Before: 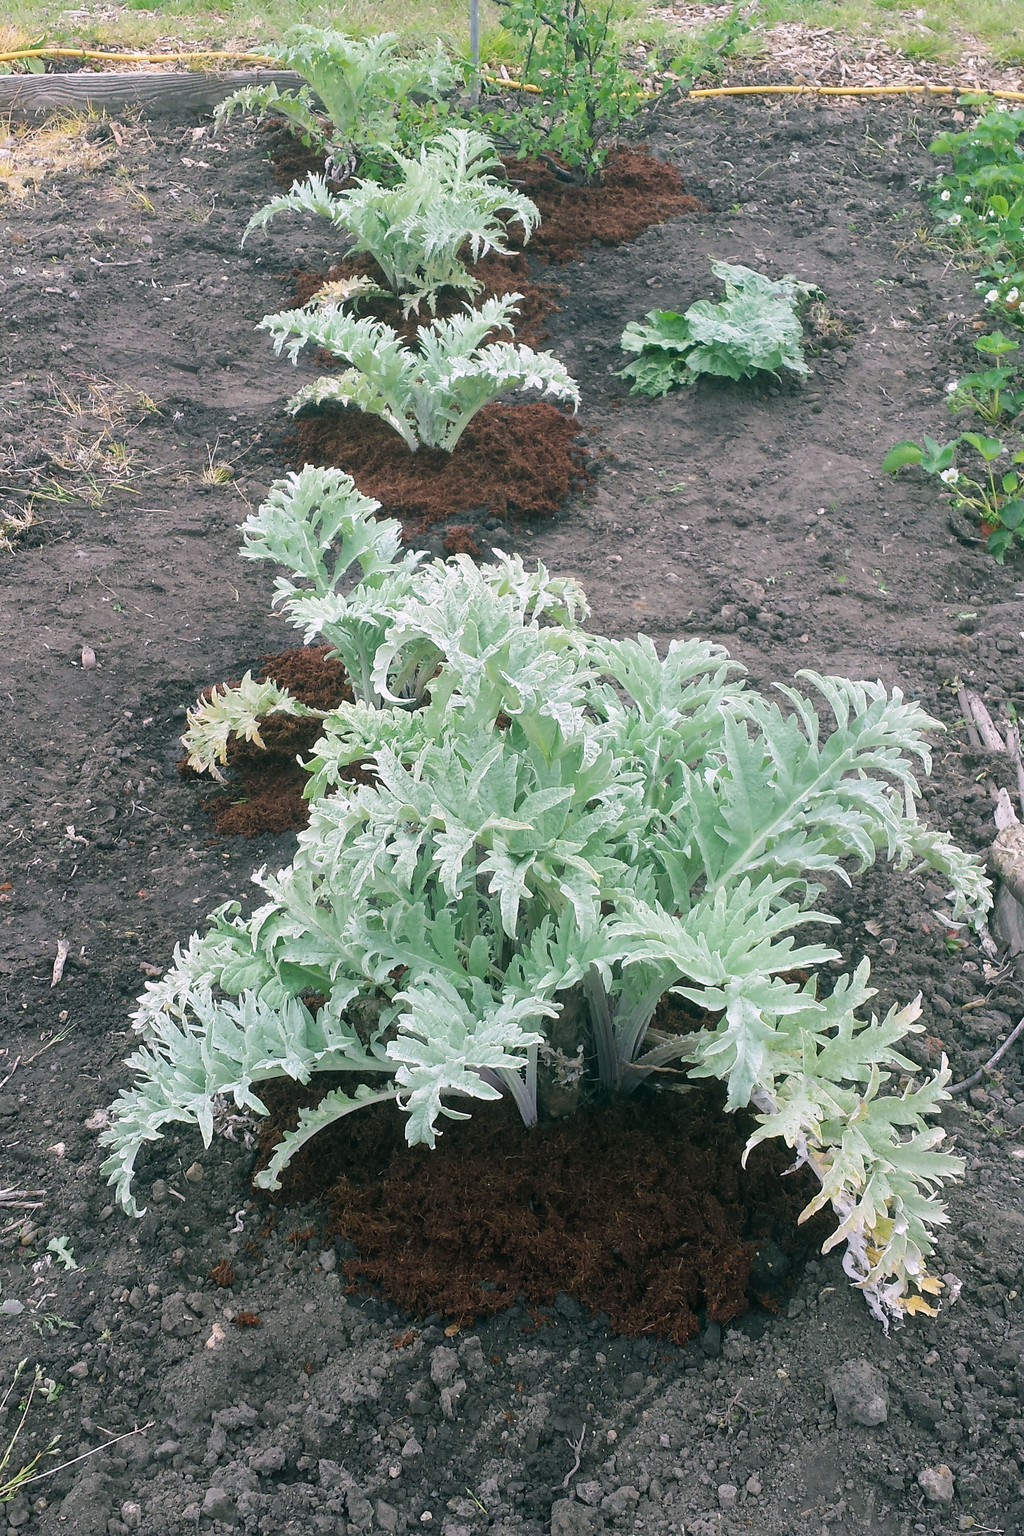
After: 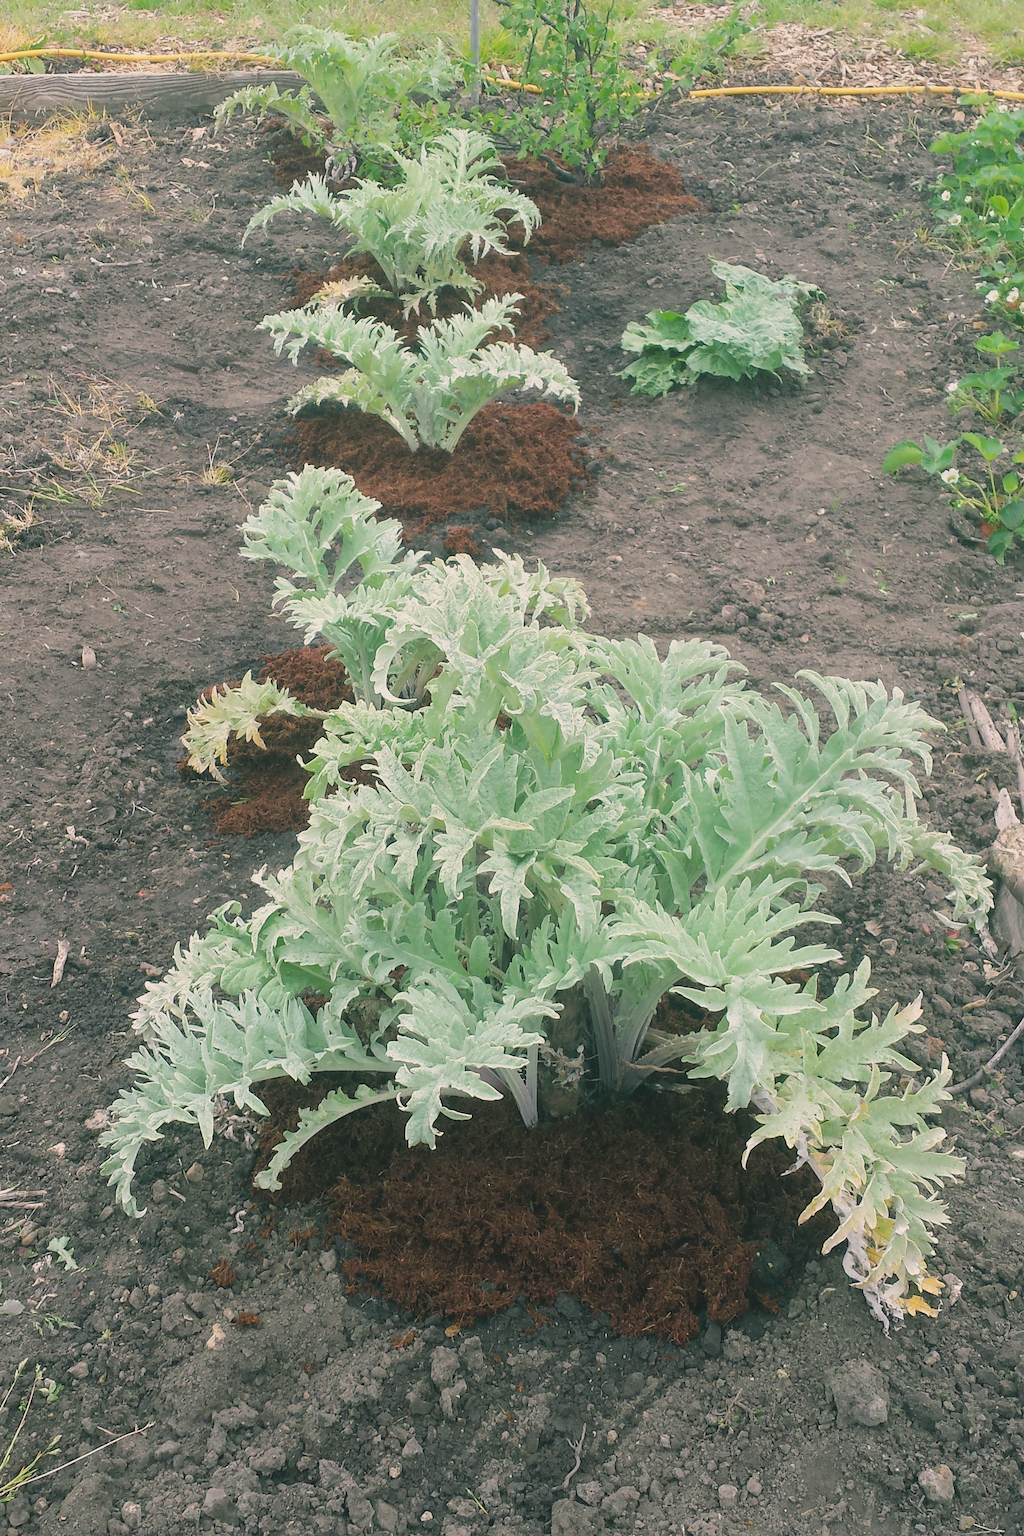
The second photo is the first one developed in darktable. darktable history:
contrast brightness saturation: contrast -0.15, brightness 0.05, saturation -0.12
color balance: output saturation 110%
white balance: red 1.029, blue 0.92
